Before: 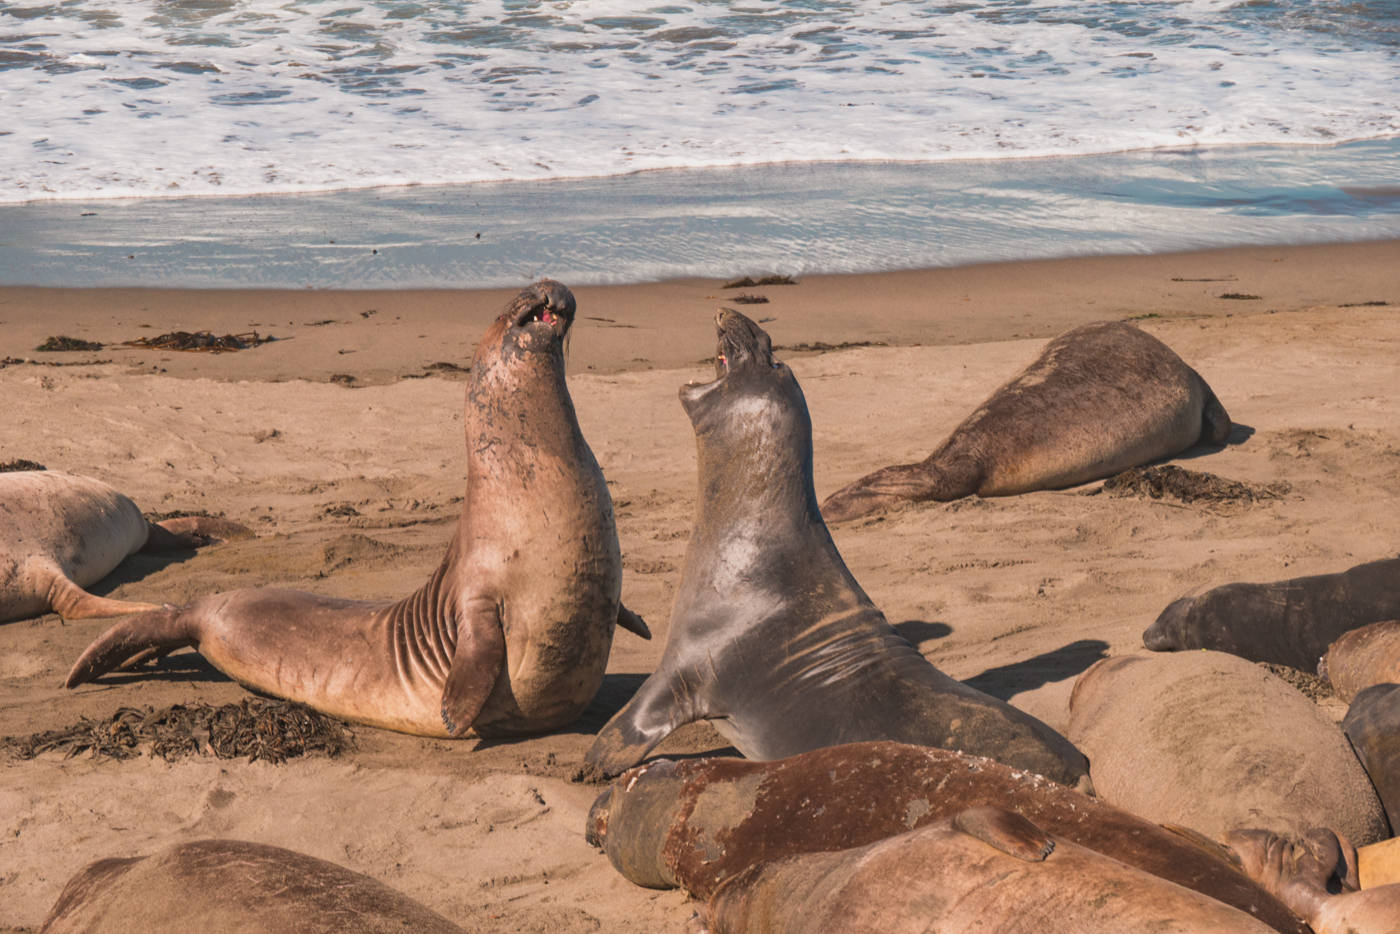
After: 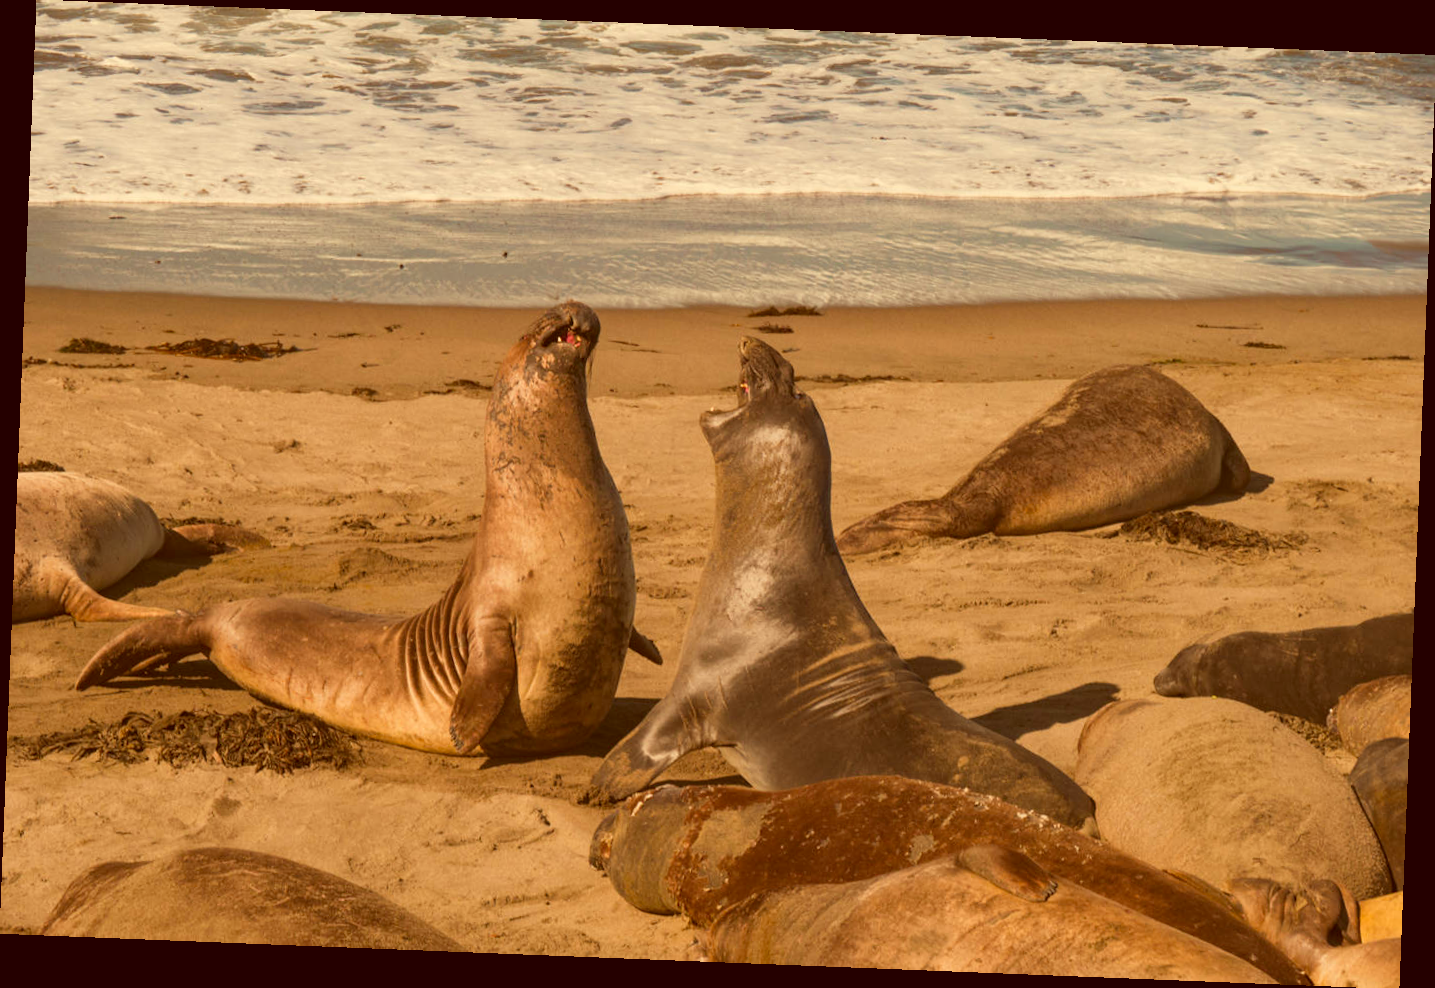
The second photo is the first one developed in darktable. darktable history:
color correction: highlights a* 1.12, highlights b* 24.26, shadows a* 15.58, shadows b* 24.26
rotate and perspective: rotation 2.27°, automatic cropping off
